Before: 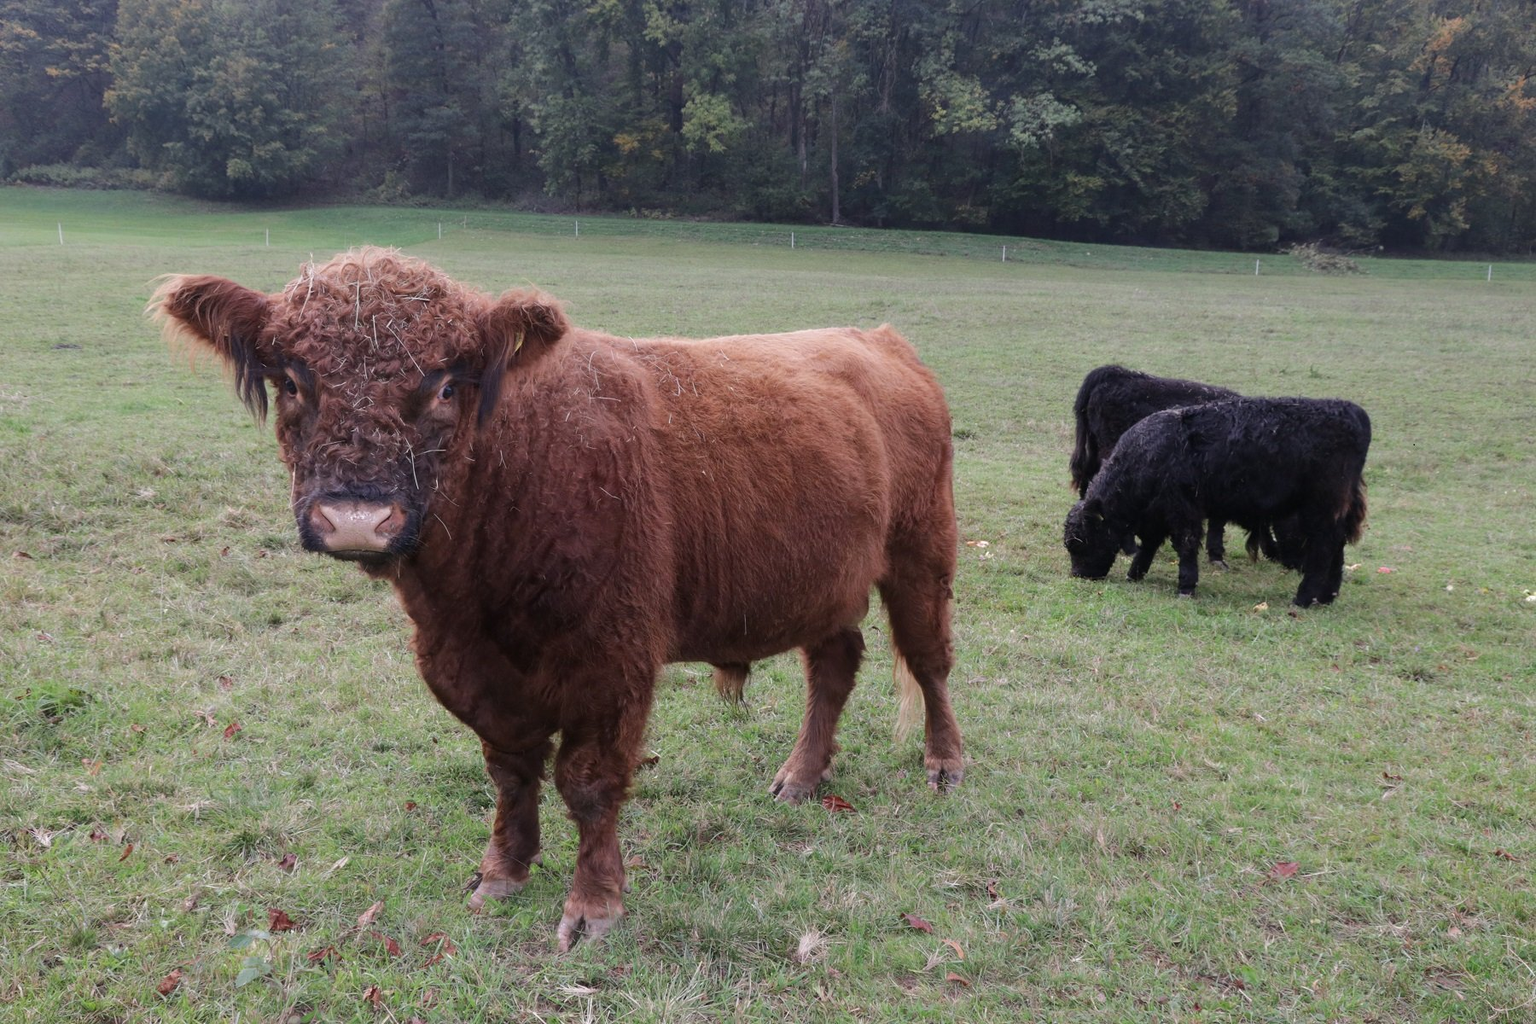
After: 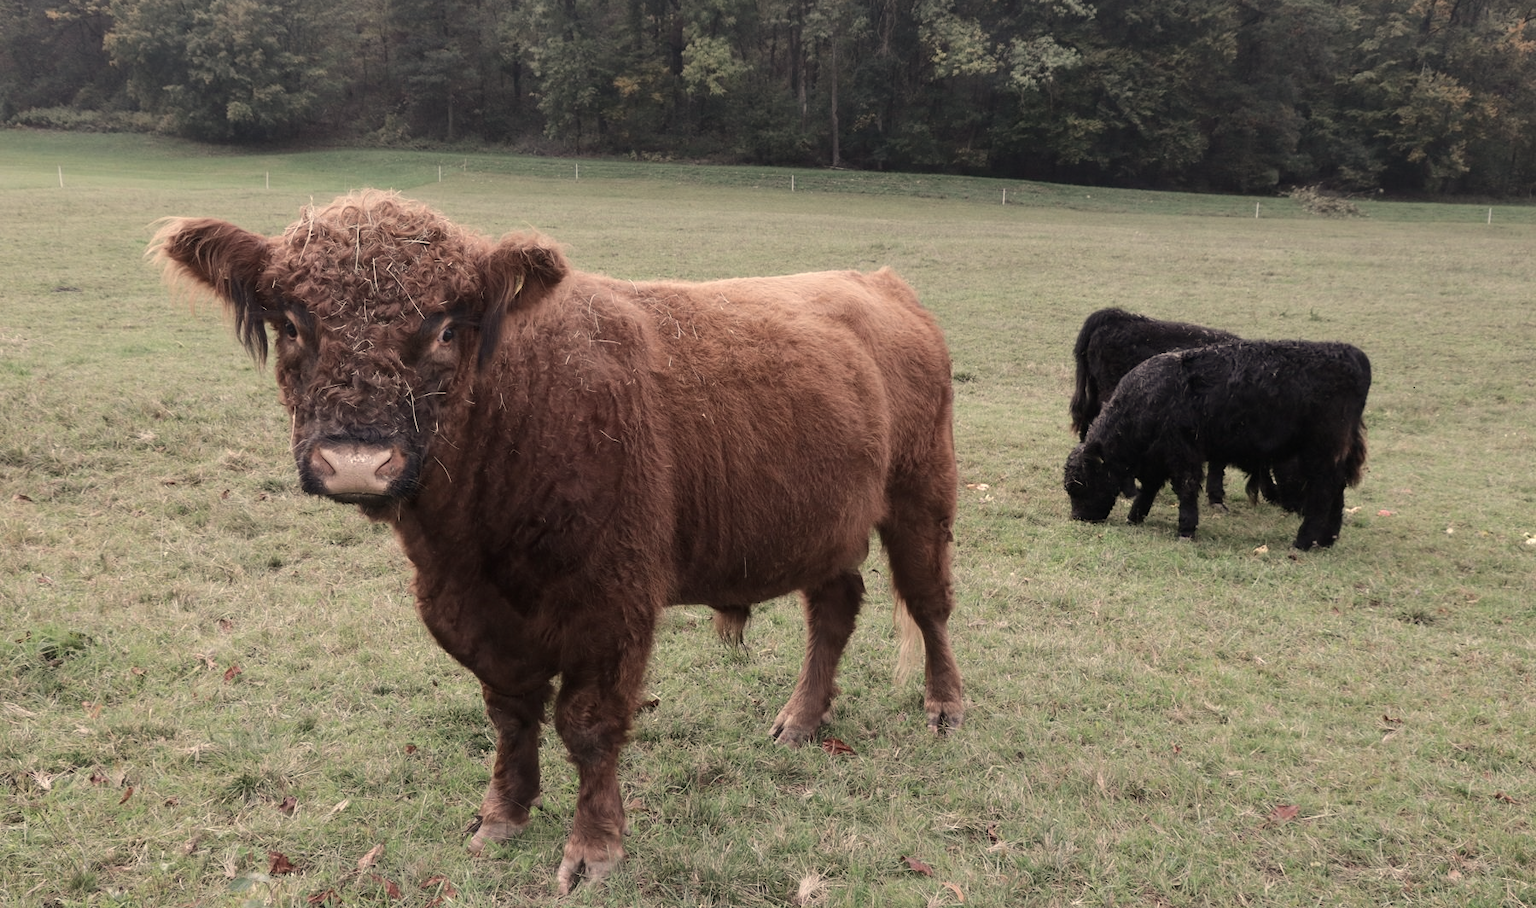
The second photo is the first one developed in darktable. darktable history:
crop and rotate: top 5.609%, bottom 5.609%
contrast brightness saturation: contrast 0.1, saturation -0.36
white balance: red 1.123, blue 0.83
